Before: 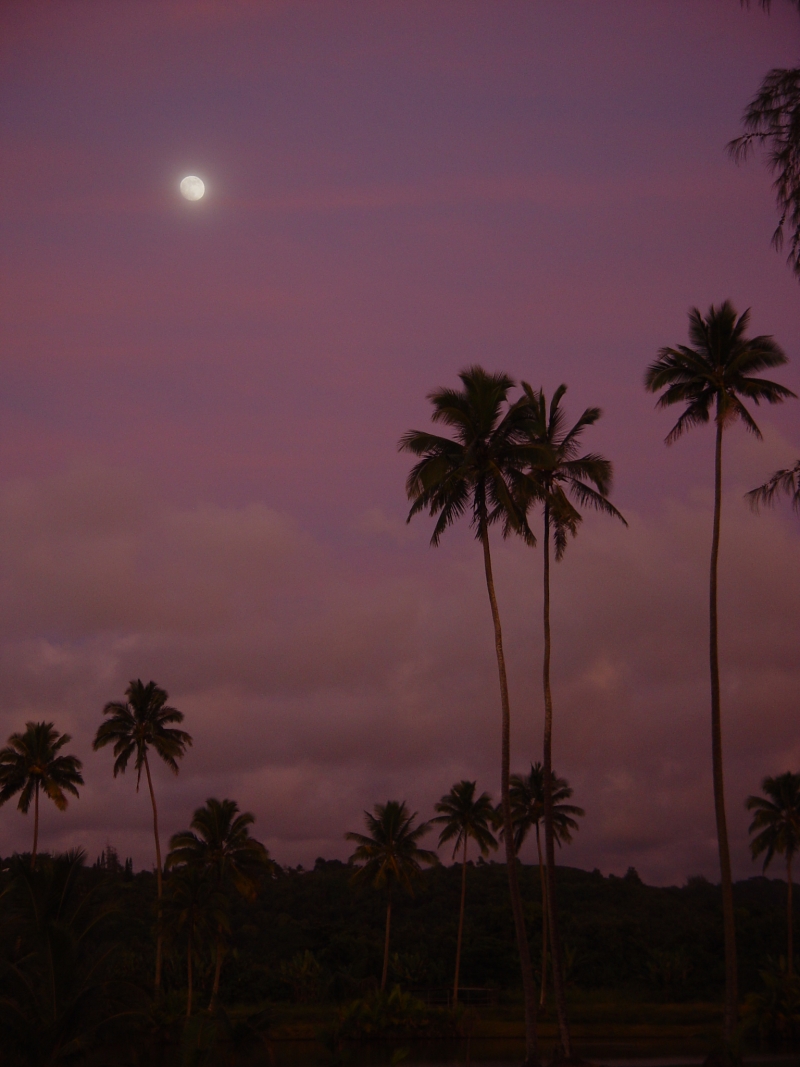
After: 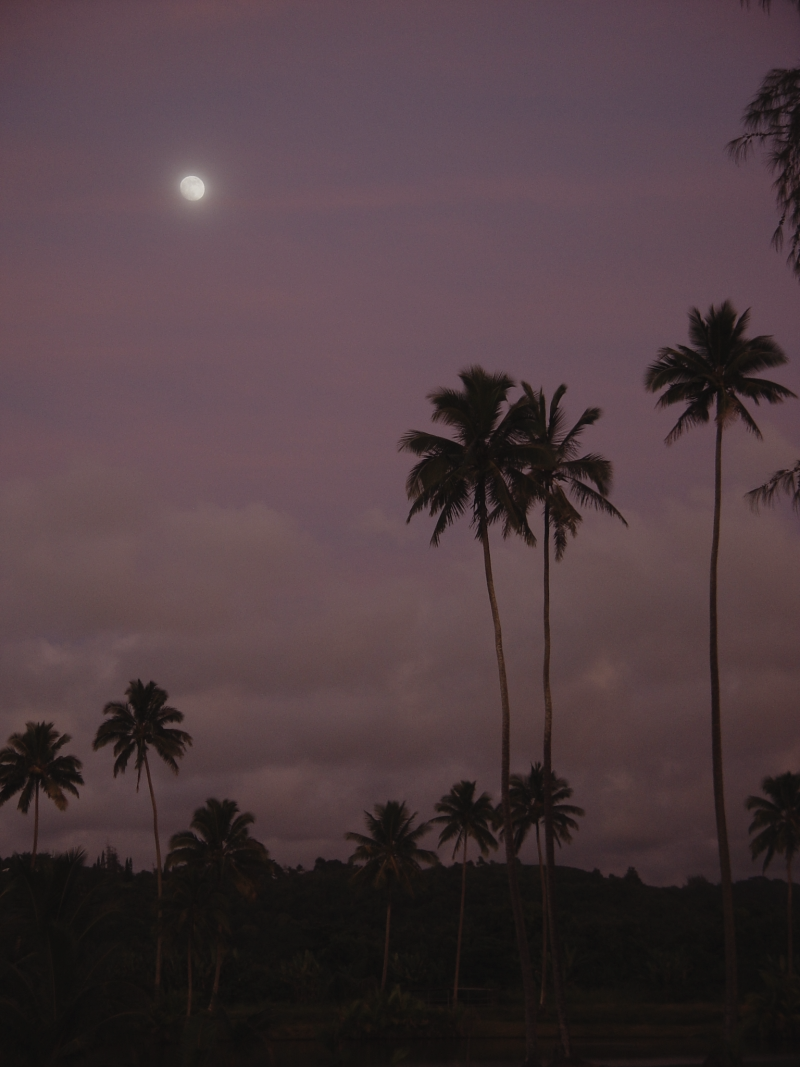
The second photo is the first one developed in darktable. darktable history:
contrast brightness saturation: contrast -0.052, saturation -0.42
